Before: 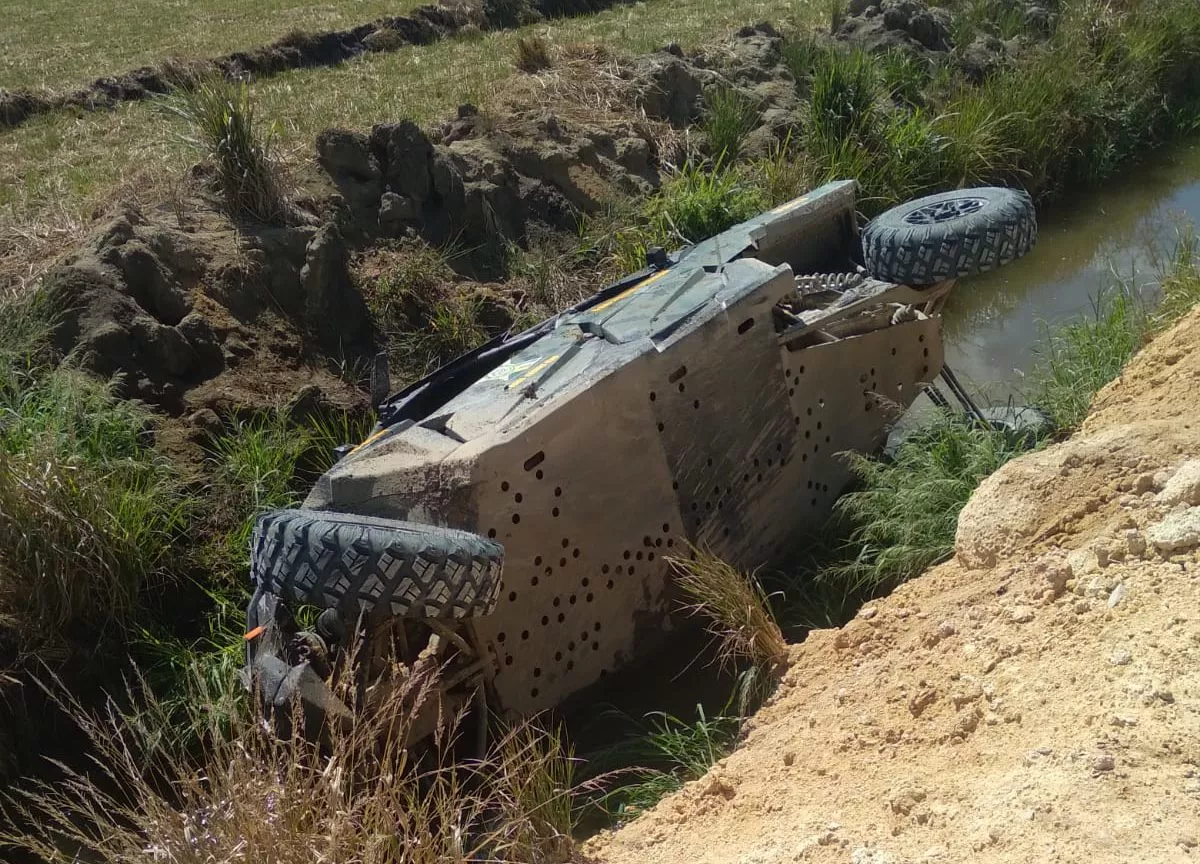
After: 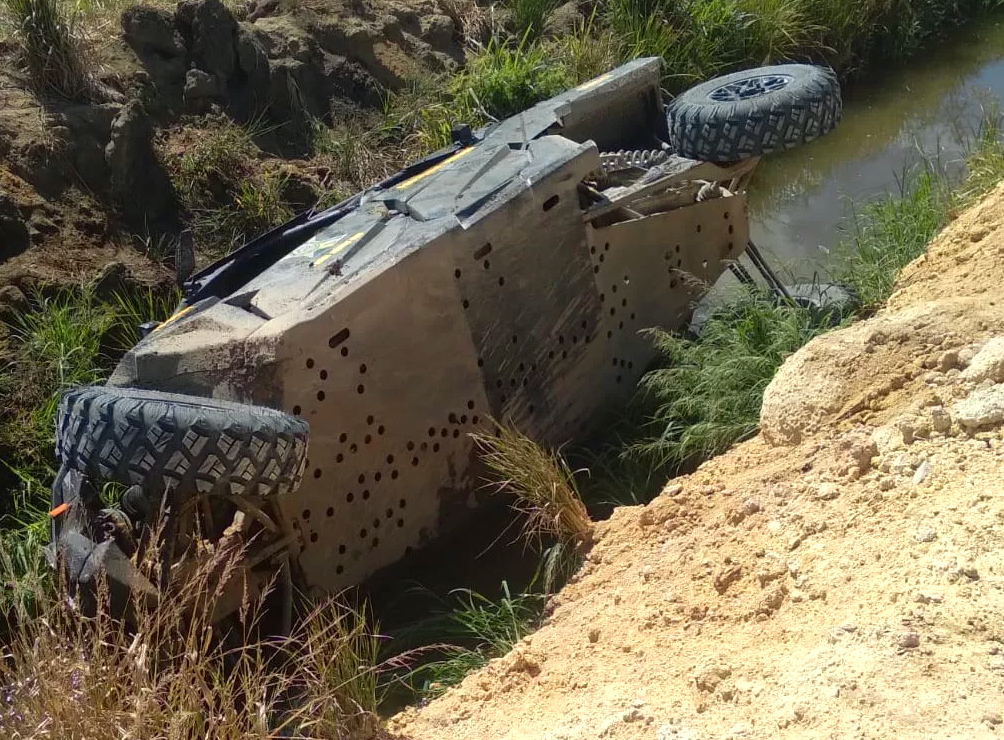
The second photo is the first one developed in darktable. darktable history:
color zones: curves: ch0 [(0.004, 0.305) (0.261, 0.623) (0.389, 0.399) (0.708, 0.571) (0.947, 0.34)]; ch1 [(0.025, 0.645) (0.229, 0.584) (0.326, 0.551) (0.484, 0.262) (0.757, 0.643)]
crop: left 16.315%, top 14.246%
